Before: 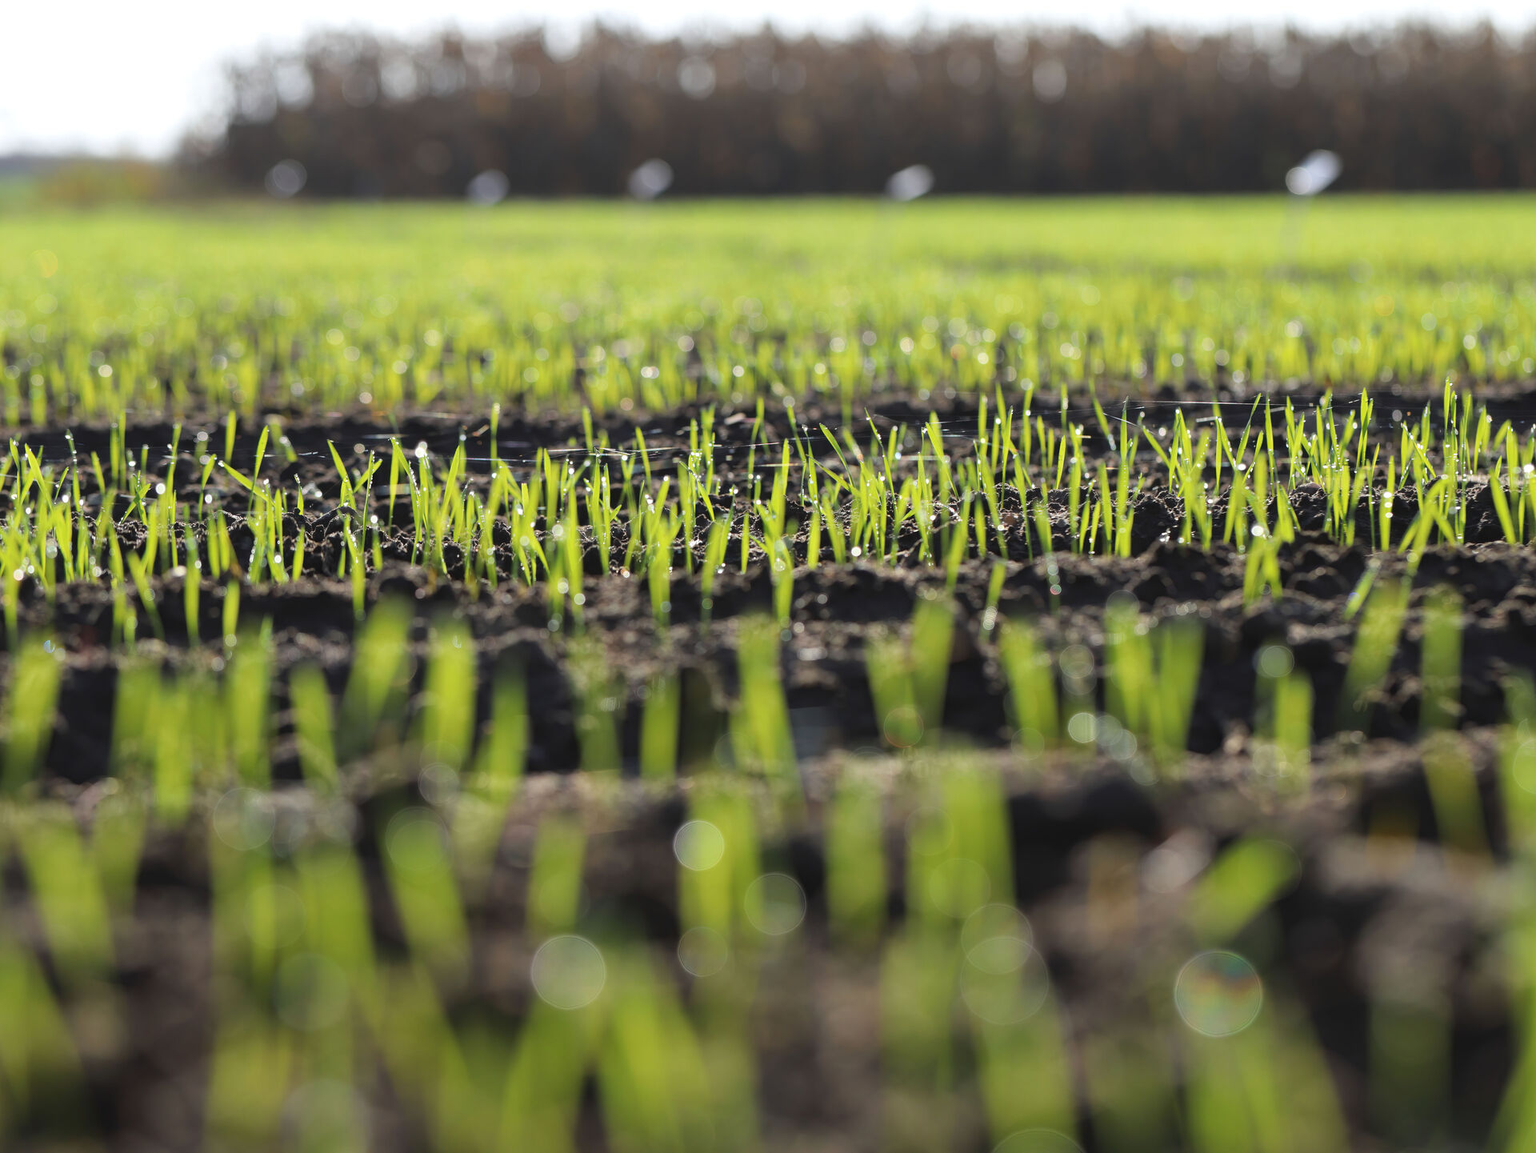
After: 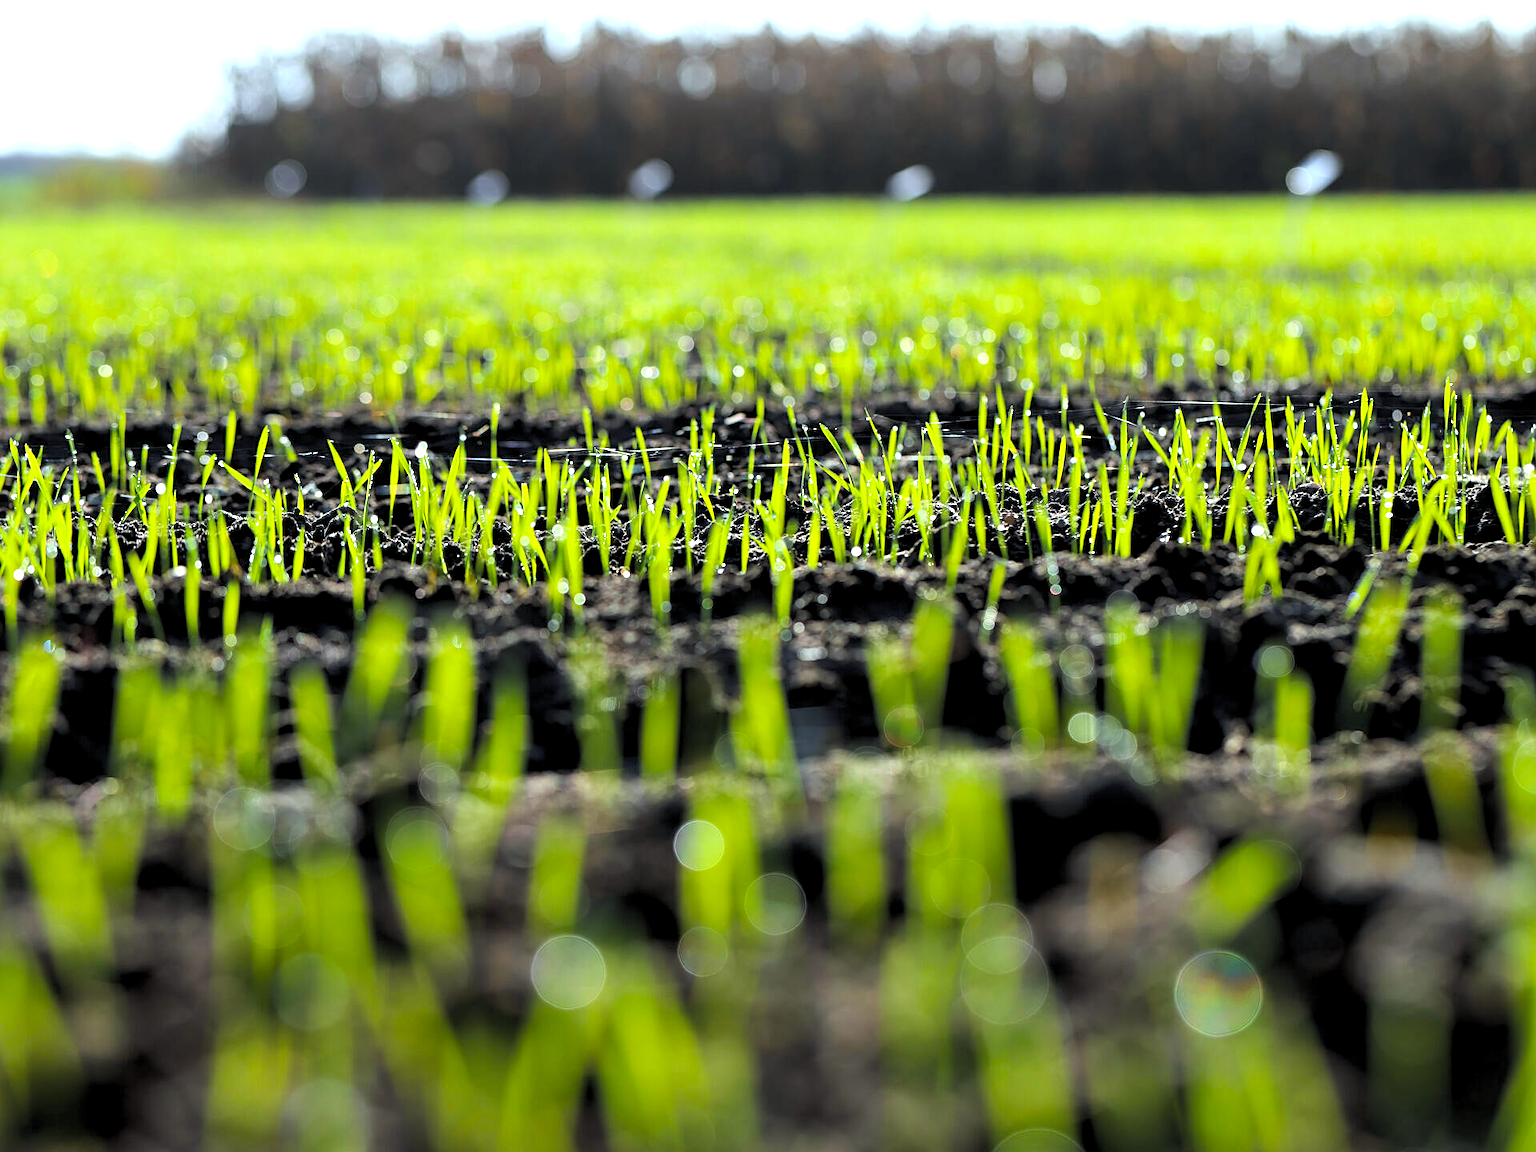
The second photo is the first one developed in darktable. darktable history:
tone equalizer: -8 EV -0.417 EV, -7 EV -0.389 EV, -6 EV -0.333 EV, -5 EV -0.222 EV, -3 EV 0.222 EV, -2 EV 0.333 EV, -1 EV 0.389 EV, +0 EV 0.417 EV, edges refinement/feathering 500, mask exposure compensation -1.57 EV, preserve details no
color balance rgb: perceptual saturation grading › global saturation 20%, global vibrance 20%
rgb levels: levels [[0.01, 0.419, 0.839], [0, 0.5, 1], [0, 0.5, 1]]
sharpen: on, module defaults
white balance: red 0.925, blue 1.046
